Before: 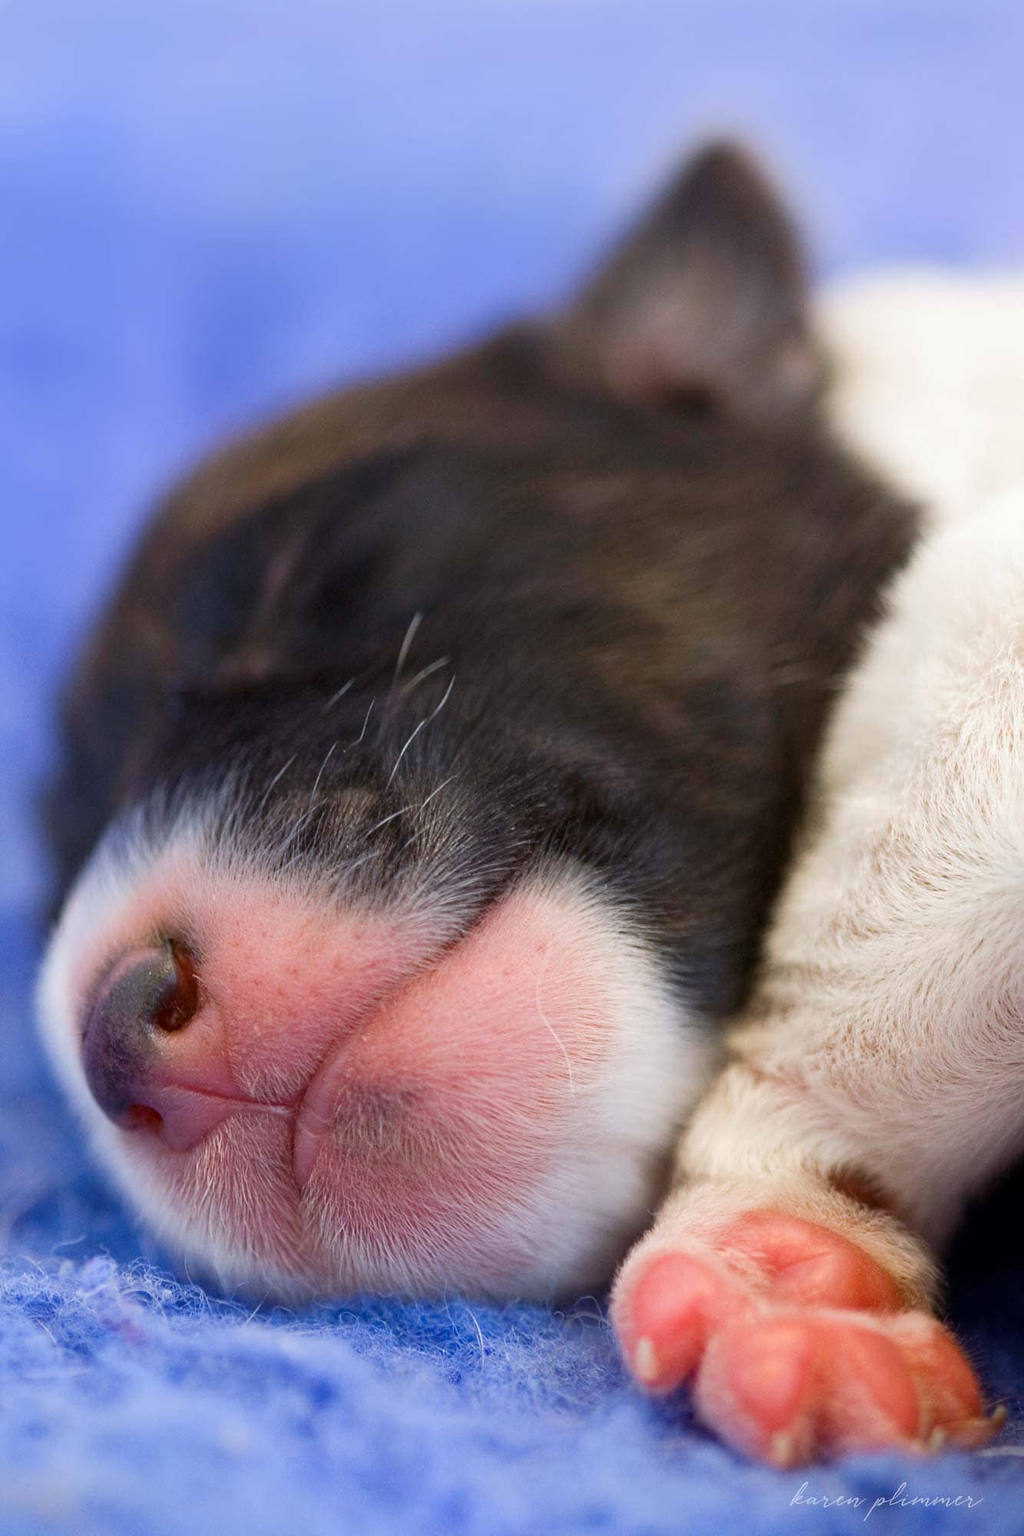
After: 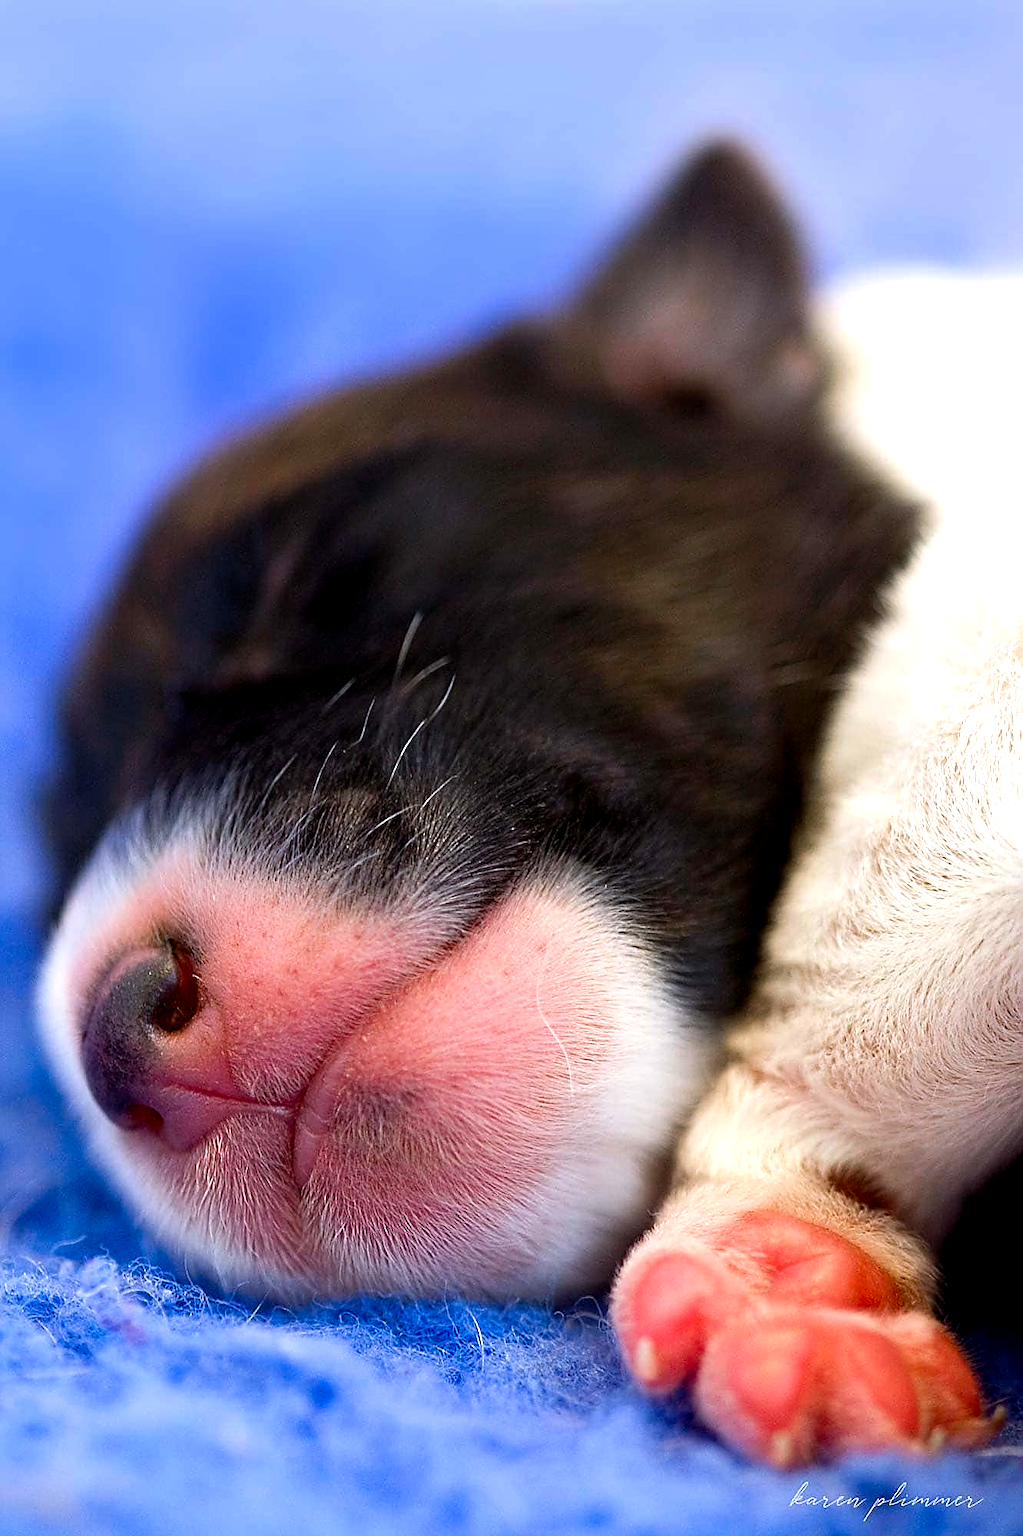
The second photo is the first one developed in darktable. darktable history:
sharpen: radius 1.4, amount 1.25, threshold 0.7
color balance: lift [0.991, 1, 1, 1], gamma [0.996, 1, 1, 1], input saturation 98.52%, contrast 20.34%, output saturation 103.72%
